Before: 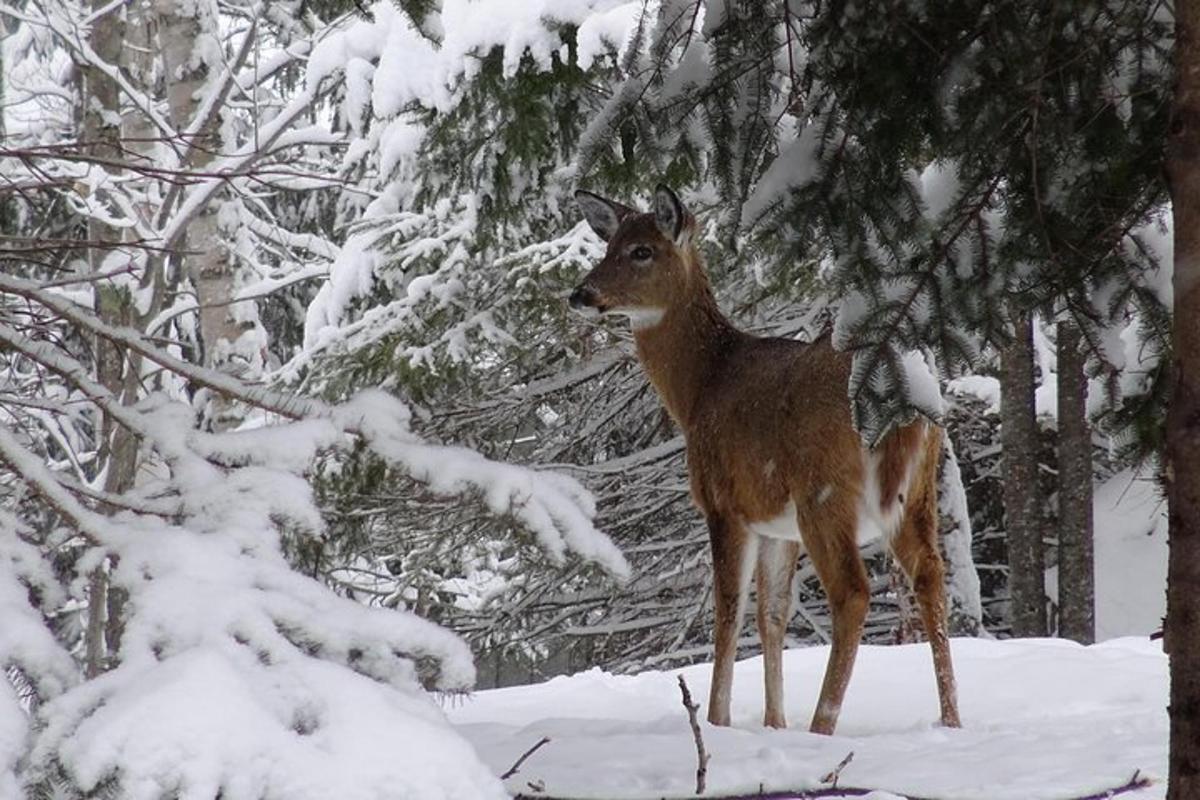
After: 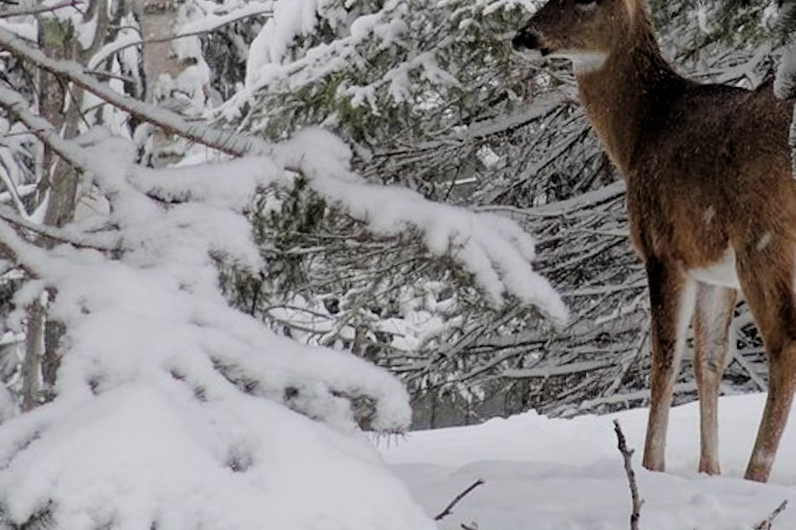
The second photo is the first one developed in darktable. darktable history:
filmic rgb: black relative exposure -7.57 EV, white relative exposure 4.61 EV, target black luminance 0%, hardness 3.53, latitude 50.44%, contrast 1.039, highlights saturation mix 8.98%, shadows ↔ highlights balance -0.147%
color zones: curves: ch0 [(0.018, 0.548) (0.224, 0.64) (0.425, 0.447) (0.675, 0.575) (0.732, 0.579)]; ch1 [(0.066, 0.487) (0.25, 0.5) (0.404, 0.43) (0.75, 0.421) (0.956, 0.421)]; ch2 [(0.044, 0.561) (0.215, 0.465) (0.399, 0.544) (0.465, 0.548) (0.614, 0.447) (0.724, 0.43) (0.882, 0.623) (0.956, 0.632)]
crop and rotate: angle -1.15°, left 3.639%, top 31.643%, right 28.034%
